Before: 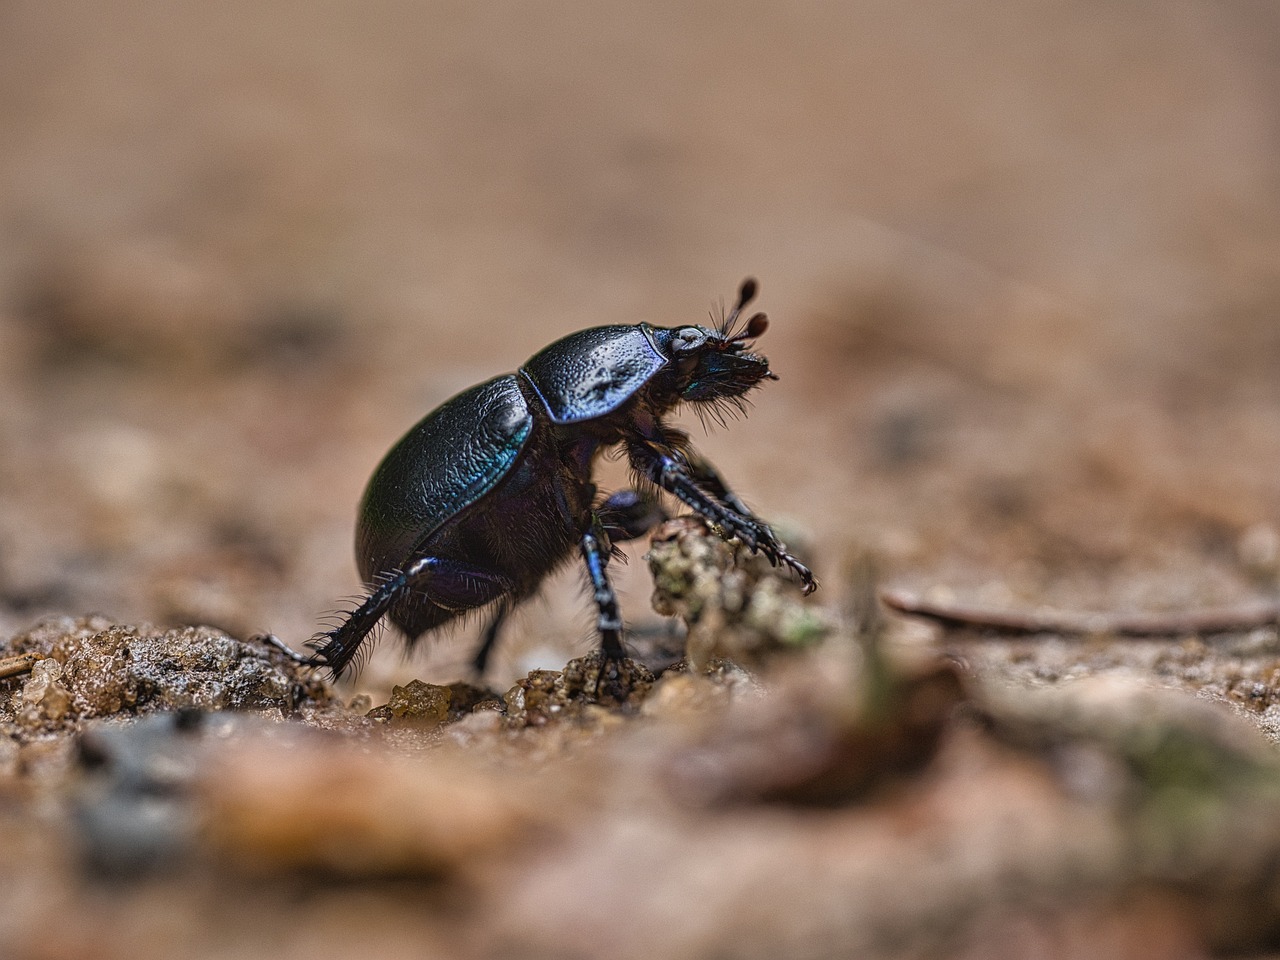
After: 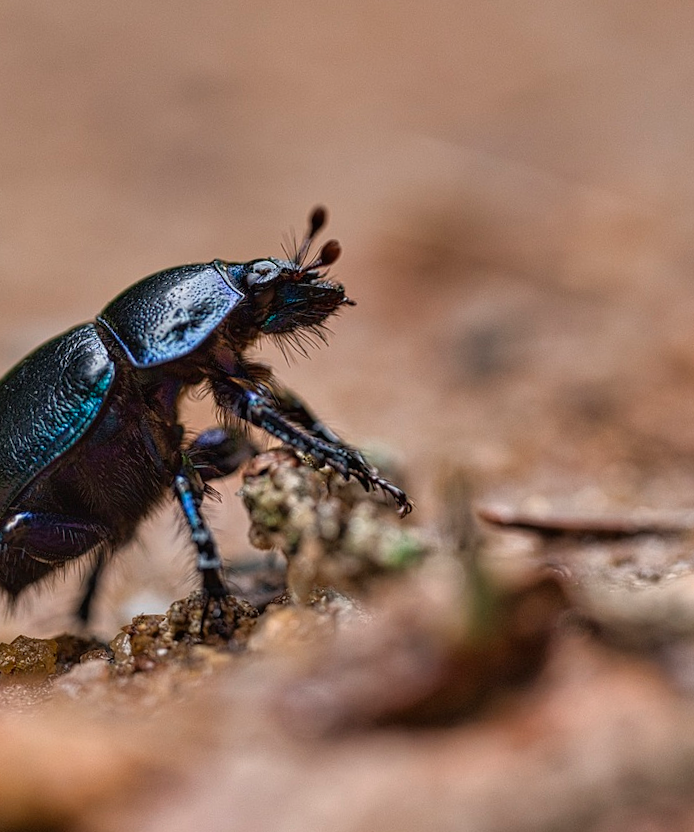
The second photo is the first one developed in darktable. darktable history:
crop: left 31.458%, top 0%, right 11.876%
rotate and perspective: rotation -5°, crop left 0.05, crop right 0.952, crop top 0.11, crop bottom 0.89
